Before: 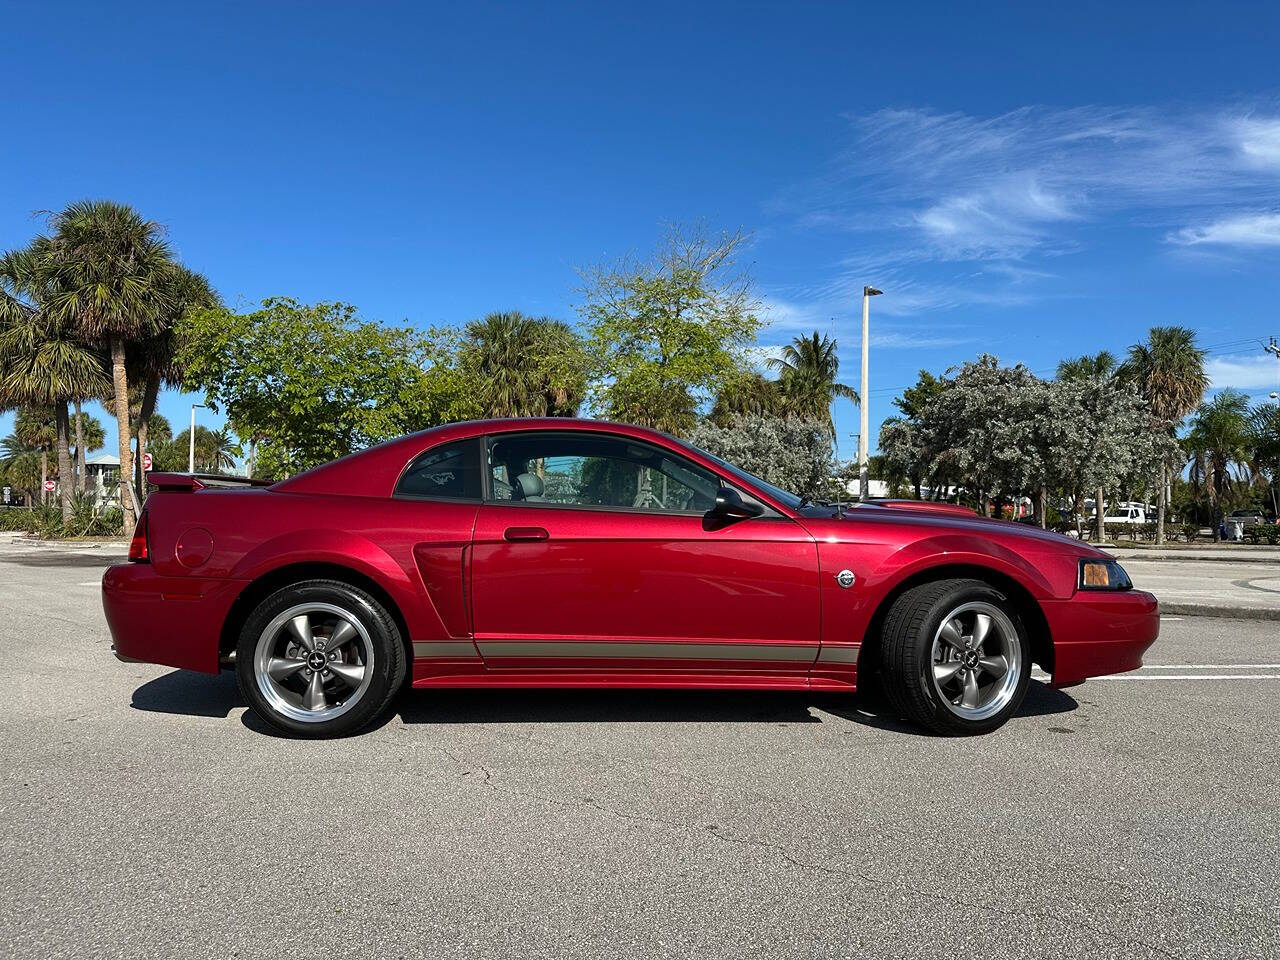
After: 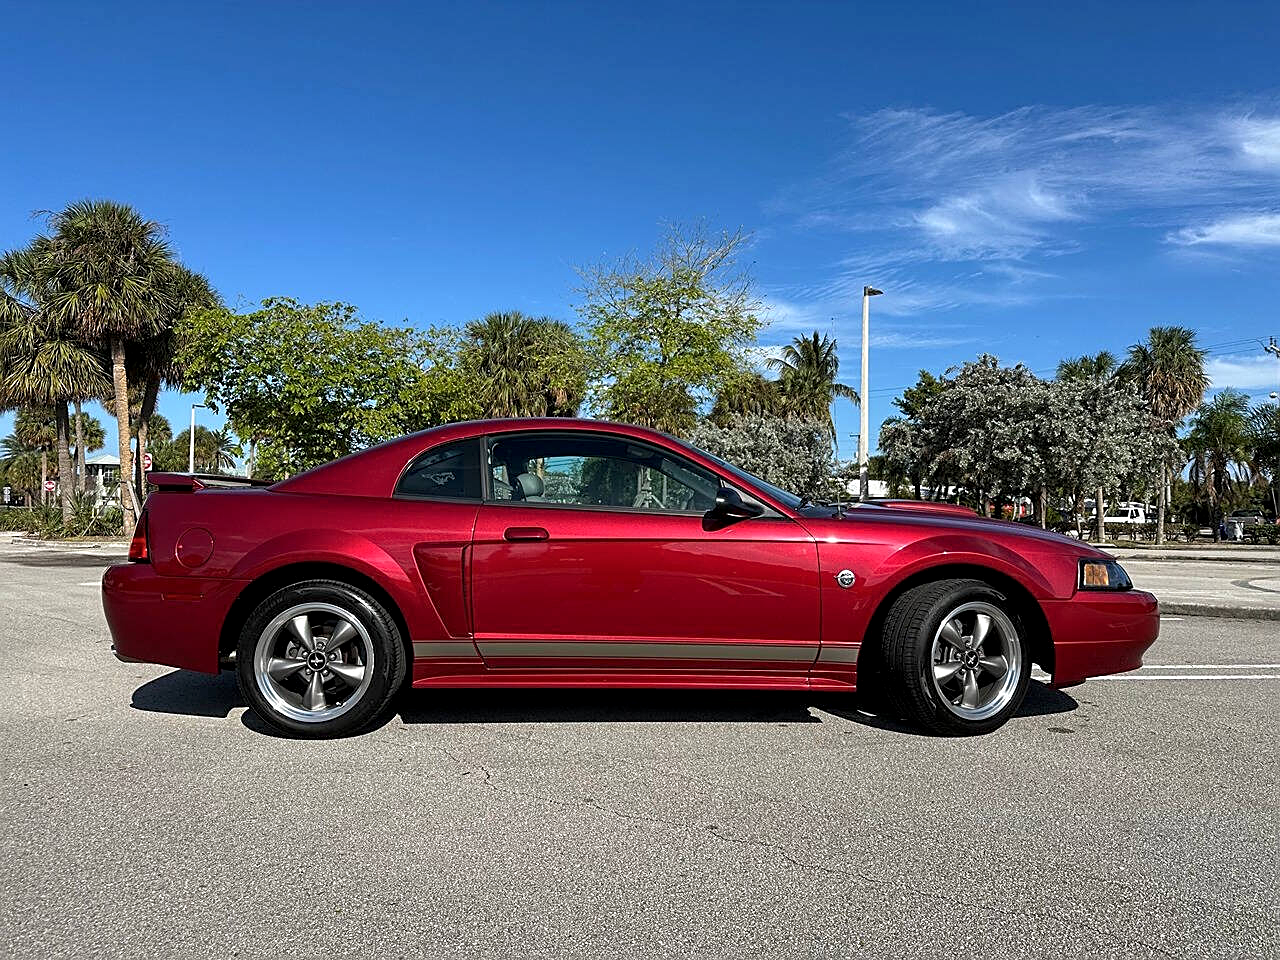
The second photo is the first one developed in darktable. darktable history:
local contrast: highlights 107%, shadows 100%, detail 131%, midtone range 0.2
exposure: exposure -0.025 EV, compensate exposure bias true, compensate highlight preservation false
sharpen: on, module defaults
